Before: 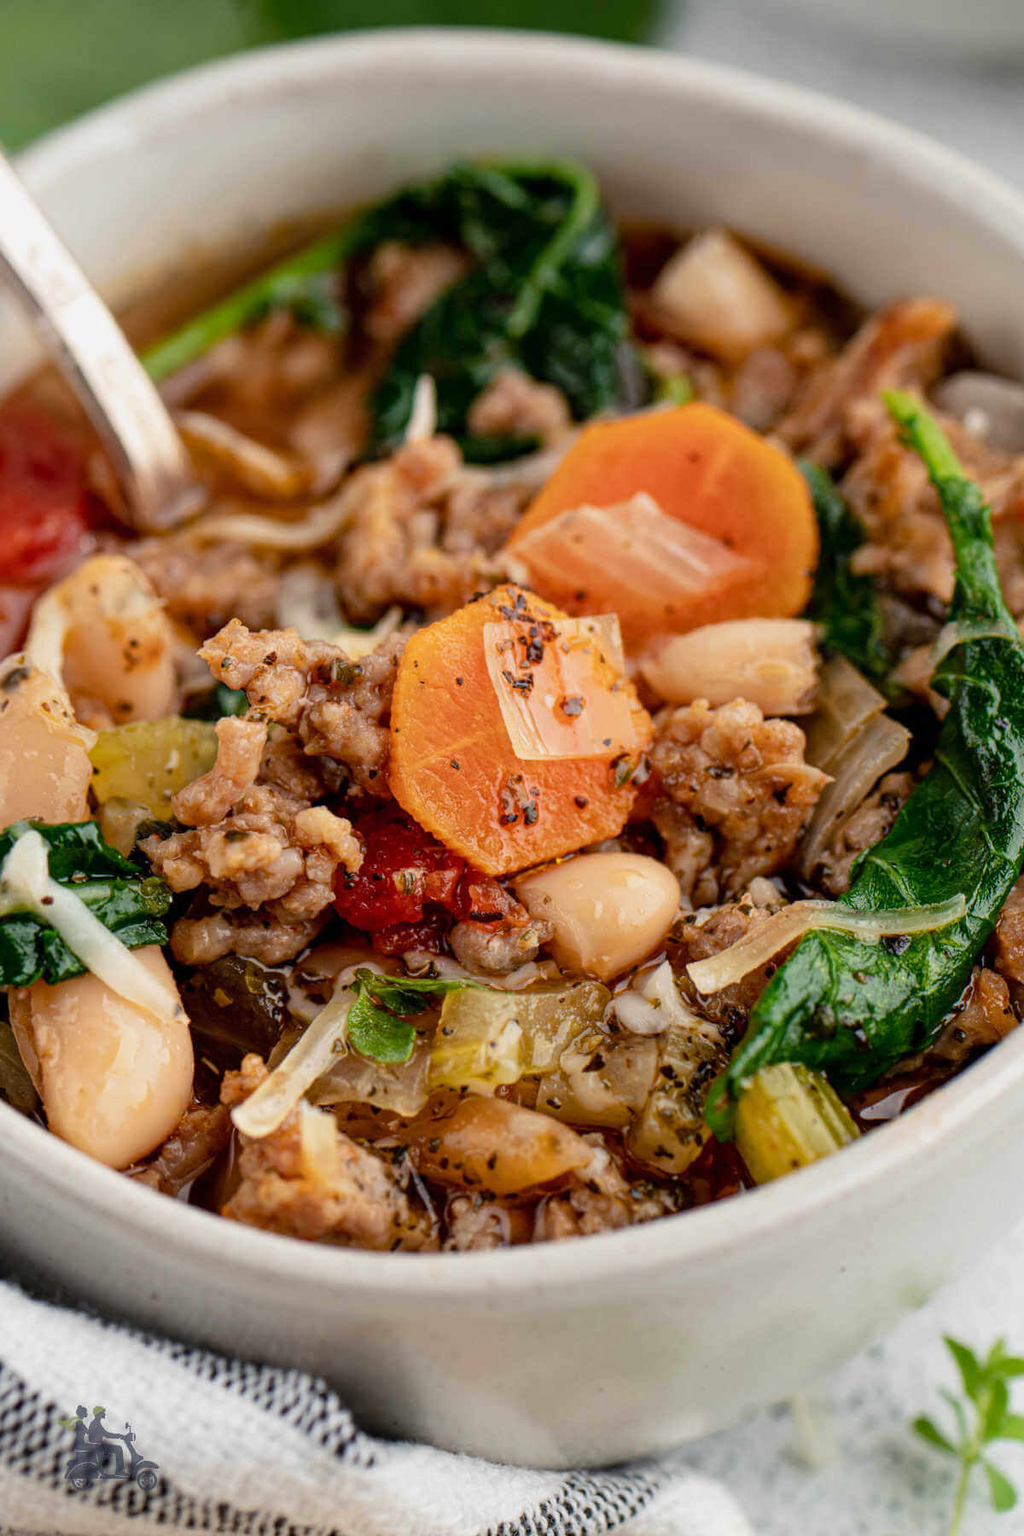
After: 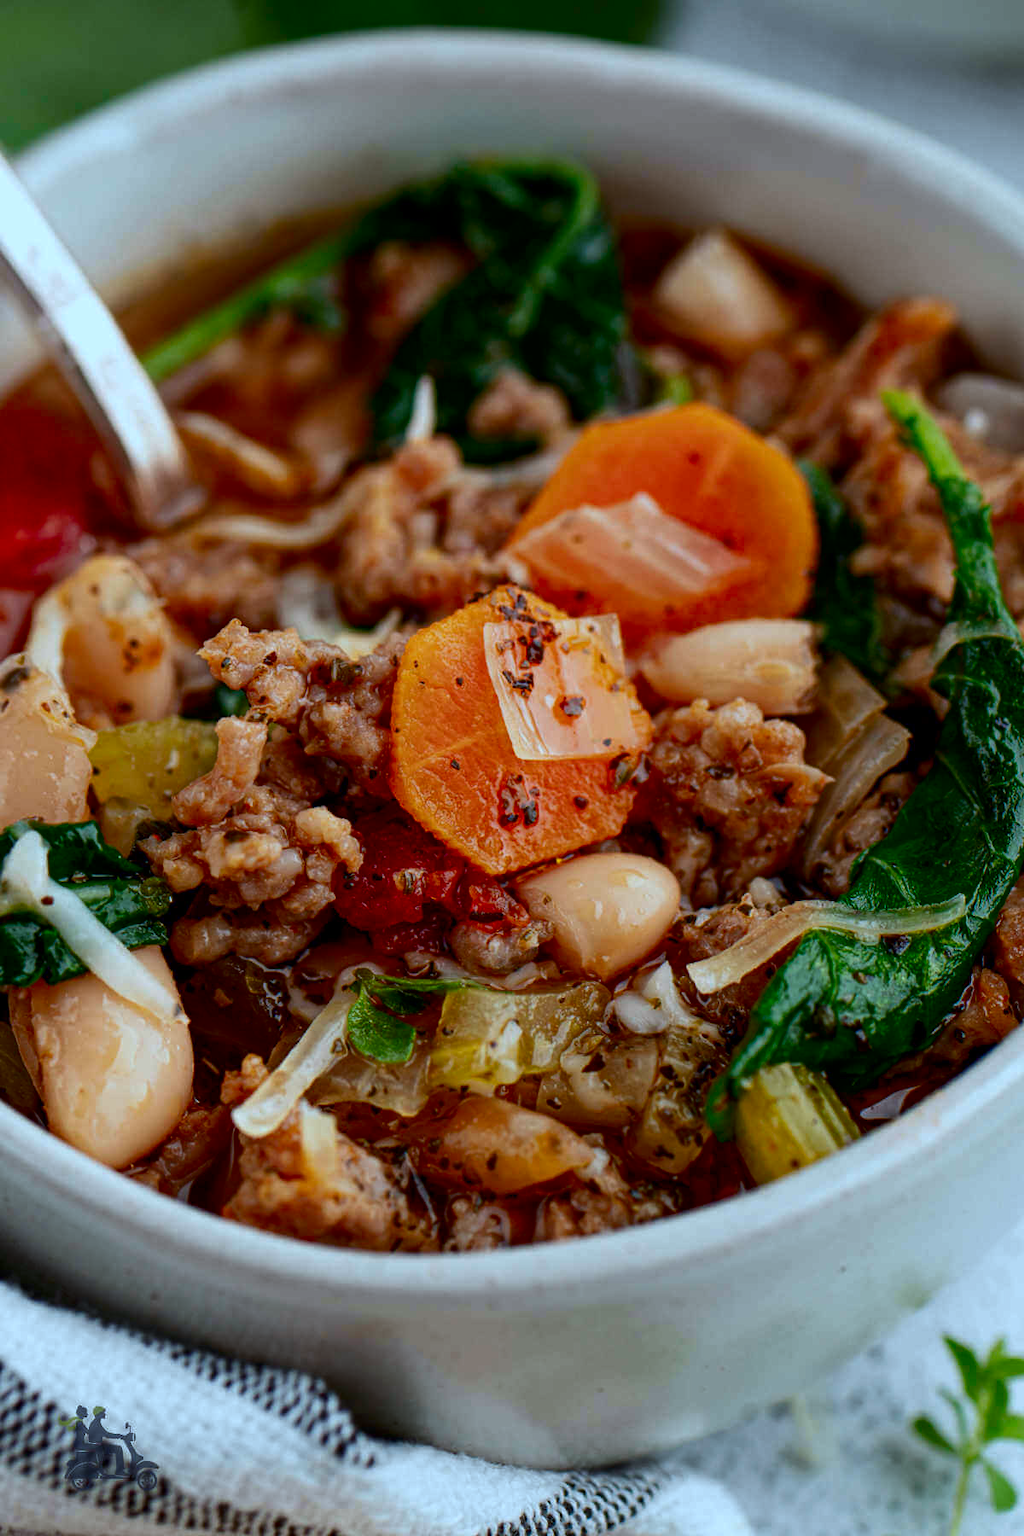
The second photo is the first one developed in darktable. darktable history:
color correction: highlights a* -9.87, highlights b* -21.34
contrast brightness saturation: brightness -0.249, saturation 0.204
